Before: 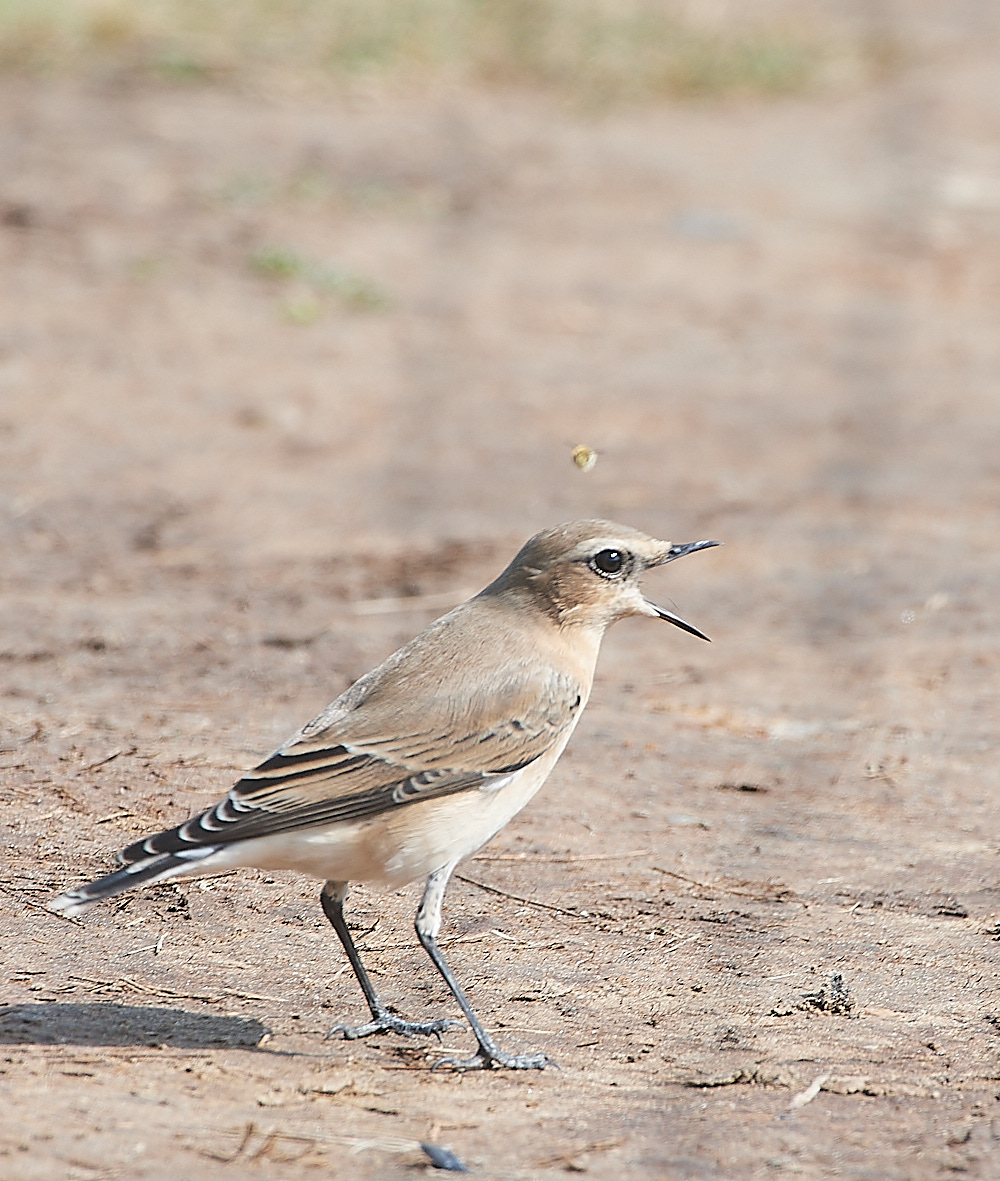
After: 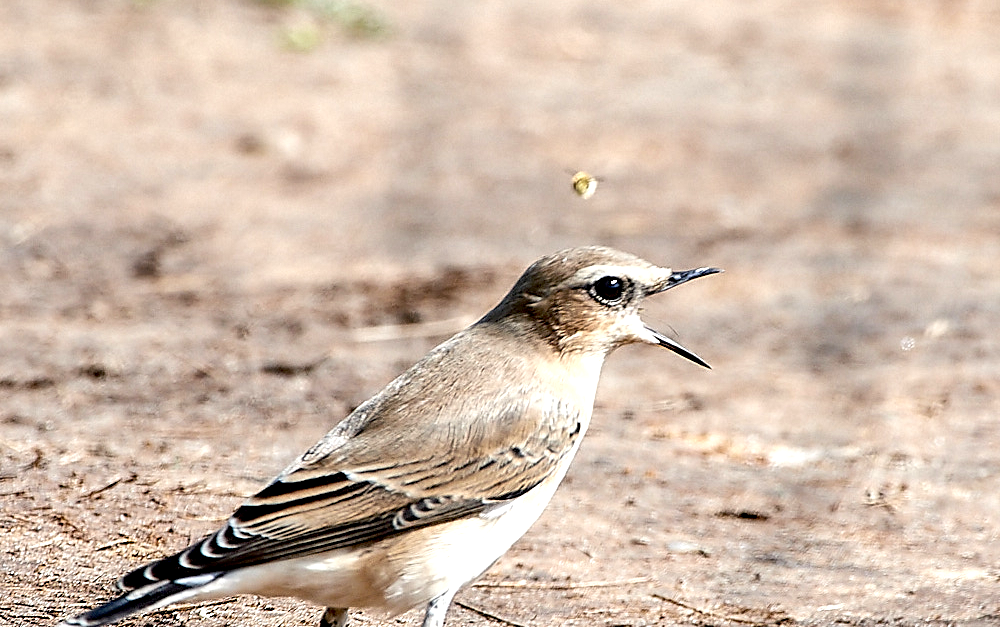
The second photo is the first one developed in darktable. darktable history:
local contrast: on, module defaults
crop and rotate: top 23.119%, bottom 23.724%
shadows and highlights: shadows 29.55, highlights -30.43, low approximation 0.01, soften with gaussian
exposure: black level correction 0.054, exposure -0.033 EV, compensate exposure bias true, compensate highlight preservation false
tone equalizer: -8 EV -0.72 EV, -7 EV -0.689 EV, -6 EV -0.635 EV, -5 EV -0.389 EV, -3 EV 0.39 EV, -2 EV 0.6 EV, -1 EV 0.698 EV, +0 EV 0.722 EV, edges refinement/feathering 500, mask exposure compensation -1.57 EV, preserve details no
